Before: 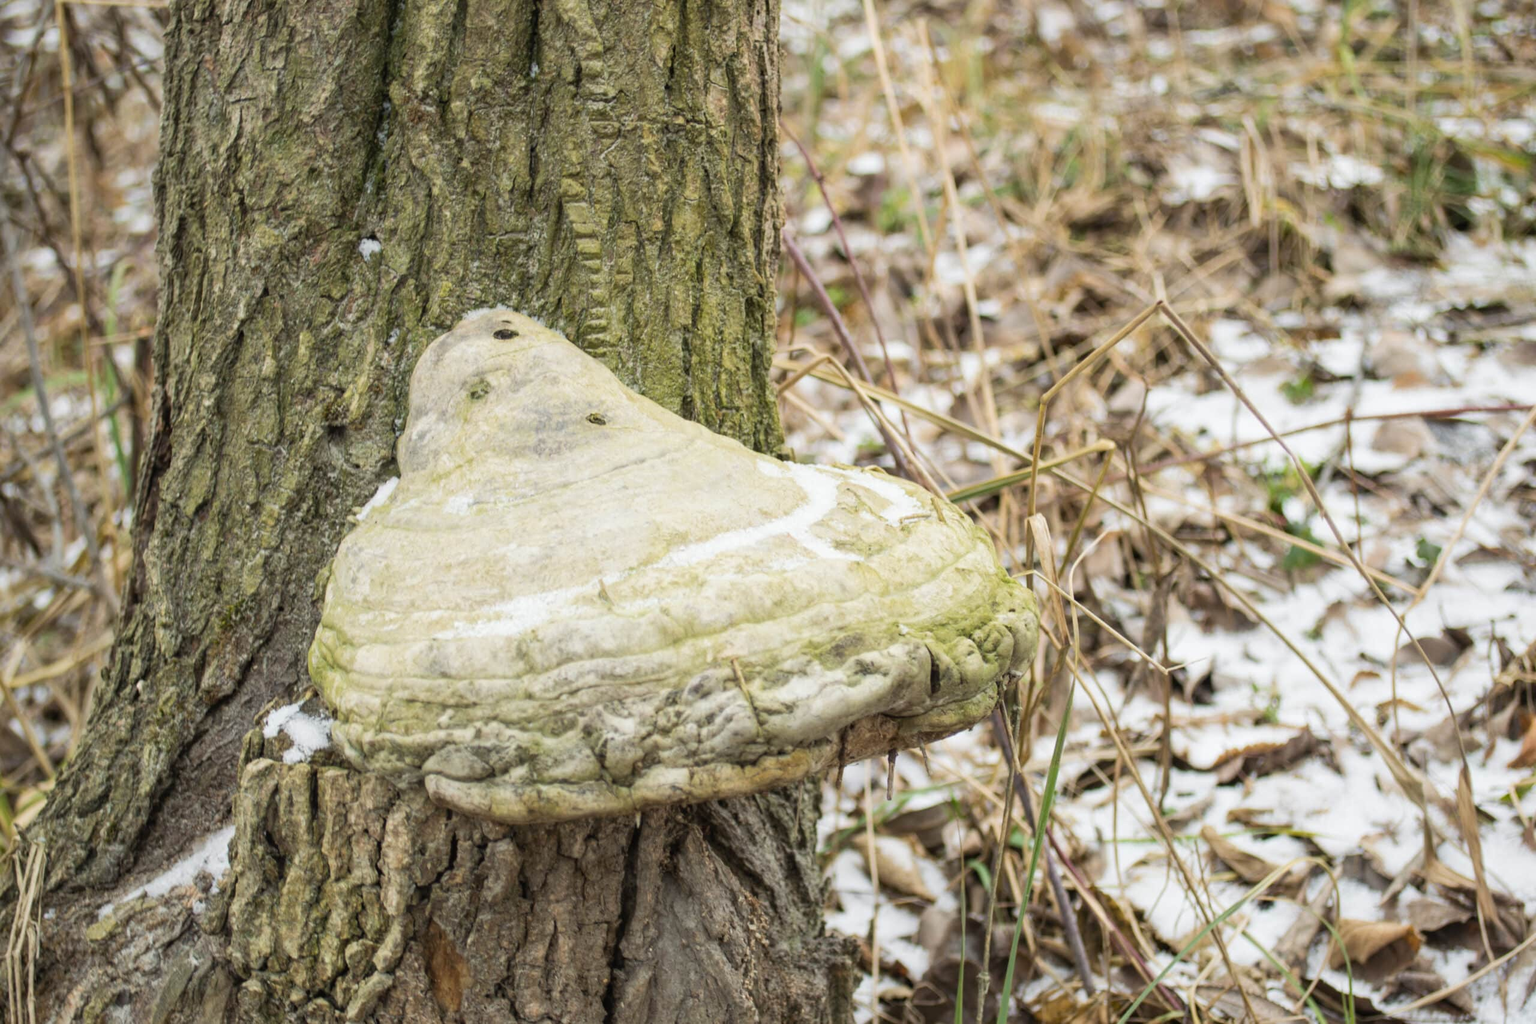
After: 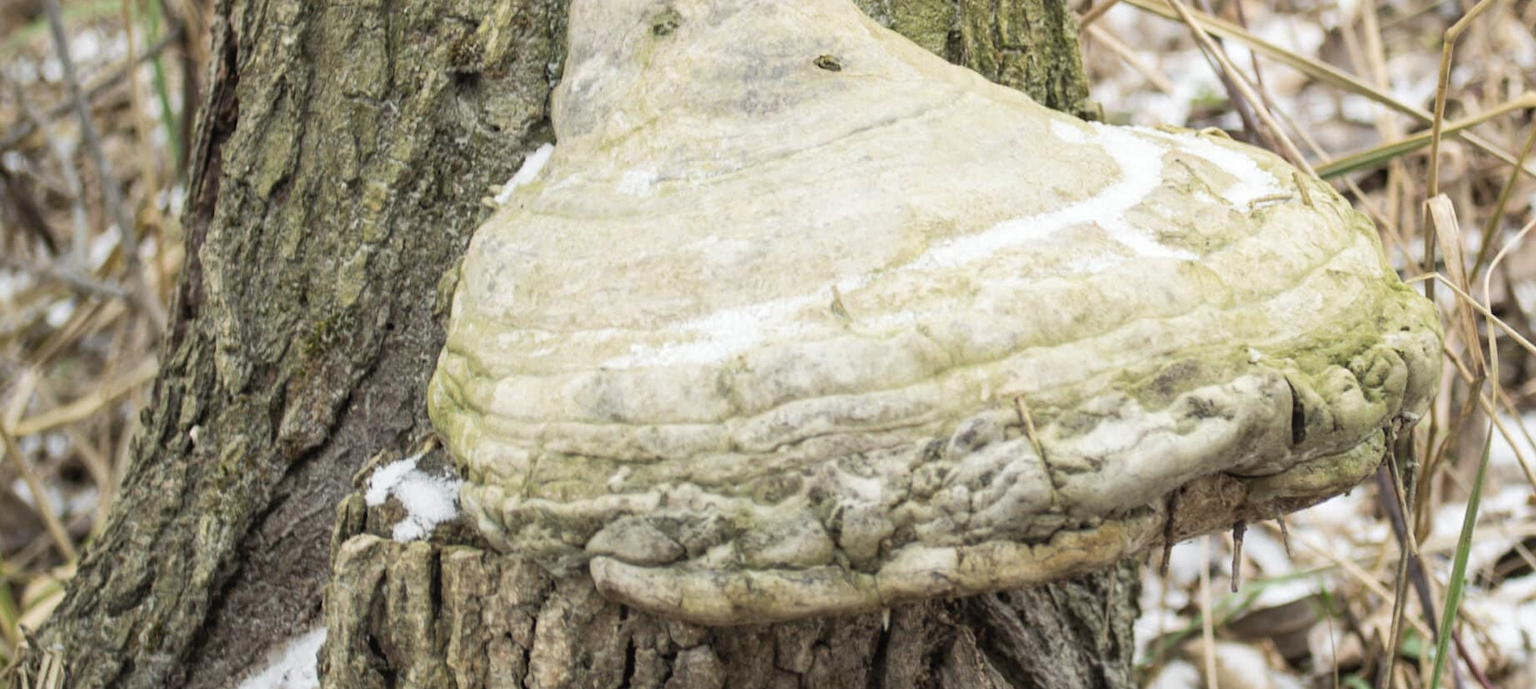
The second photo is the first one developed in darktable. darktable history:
crop: top 36.498%, right 27.964%, bottom 14.995%
exposure: exposure 0.078 EV, compensate highlight preservation false
color correction: saturation 0.8
